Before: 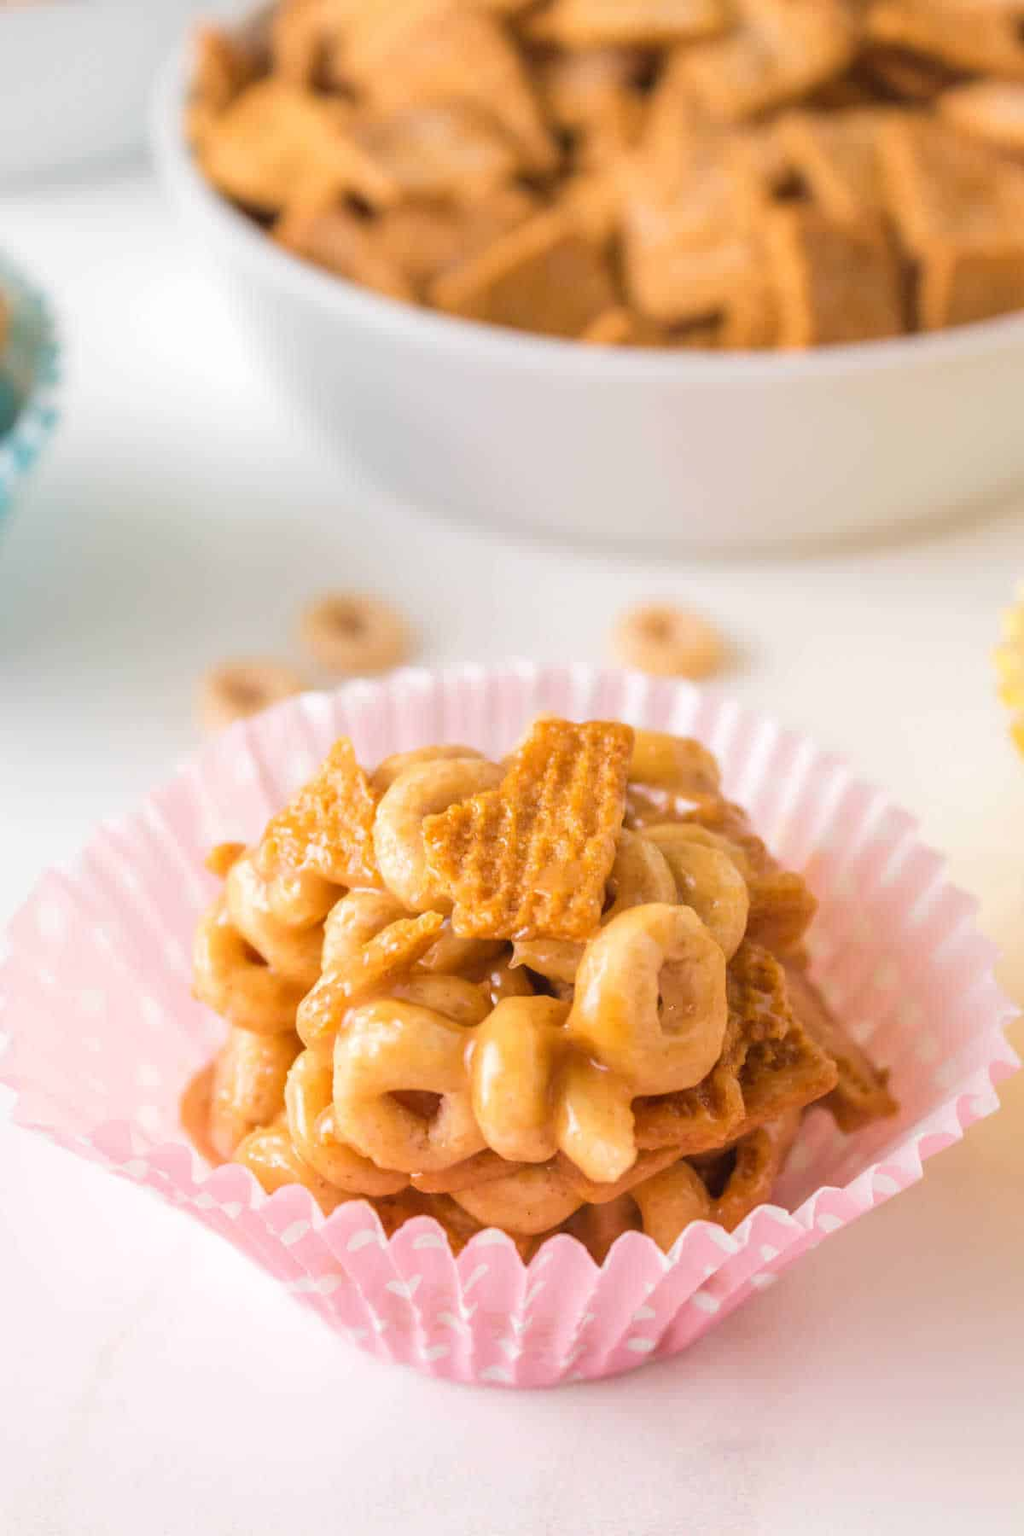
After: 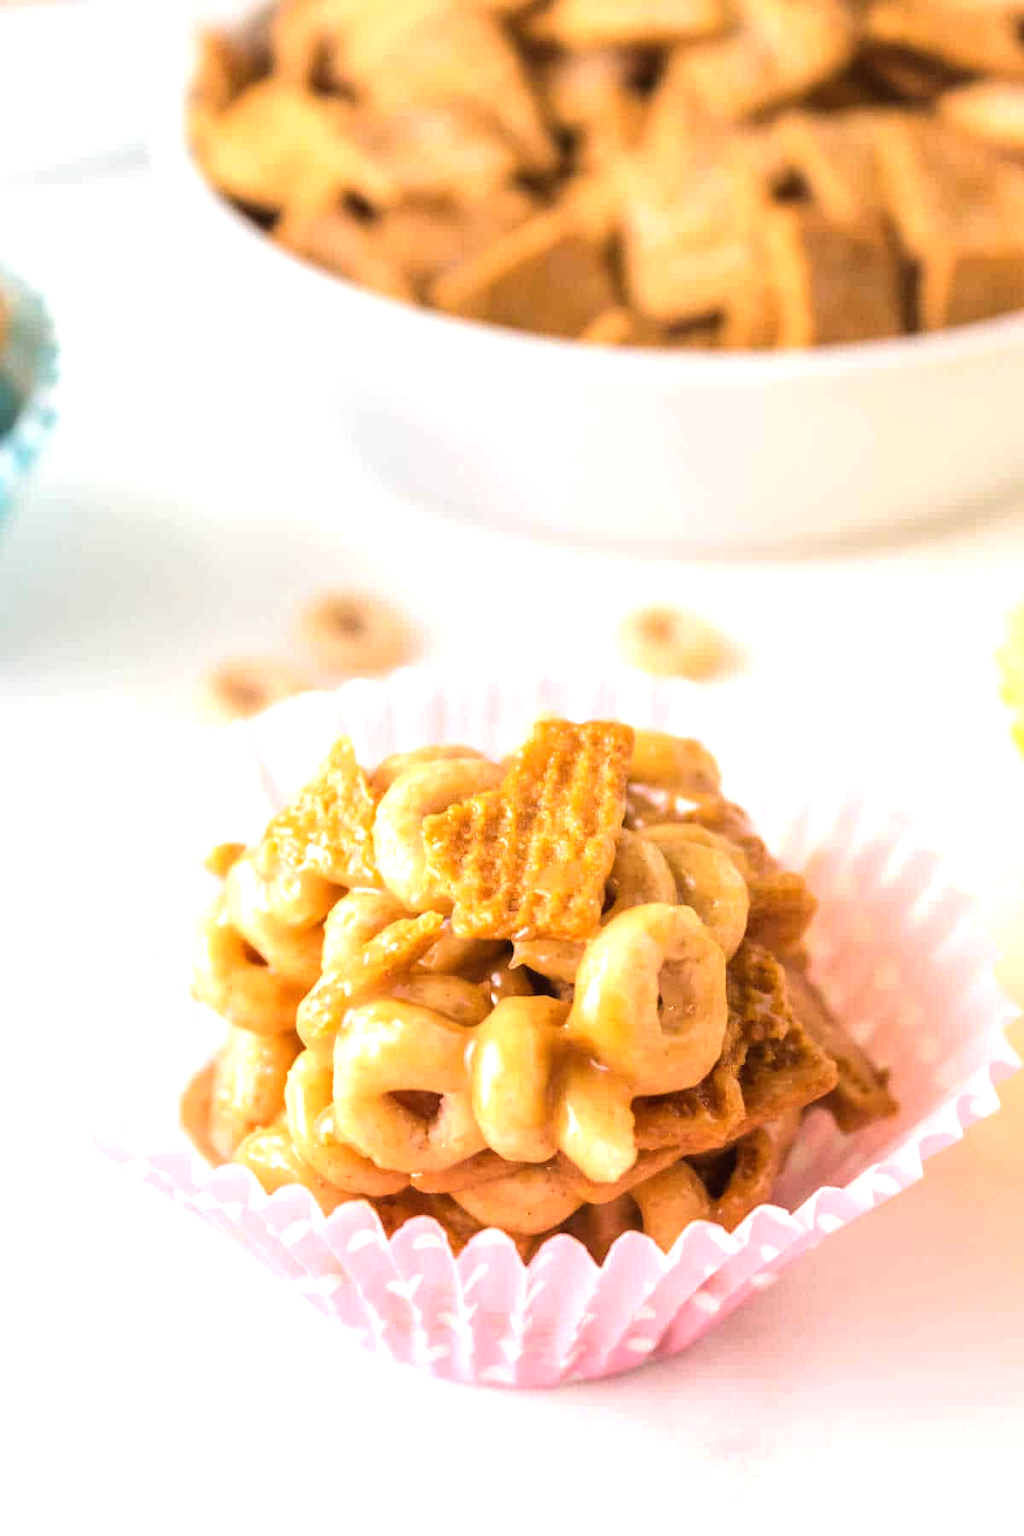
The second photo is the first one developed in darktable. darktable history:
tone equalizer: -8 EV -0.75 EV, -7 EV -0.7 EV, -6 EV -0.6 EV, -5 EV -0.4 EV, -3 EV 0.4 EV, -2 EV 0.6 EV, -1 EV 0.7 EV, +0 EV 0.75 EV, edges refinement/feathering 500, mask exposure compensation -1.57 EV, preserve details no
base curve: exposure shift 0, preserve colors none
